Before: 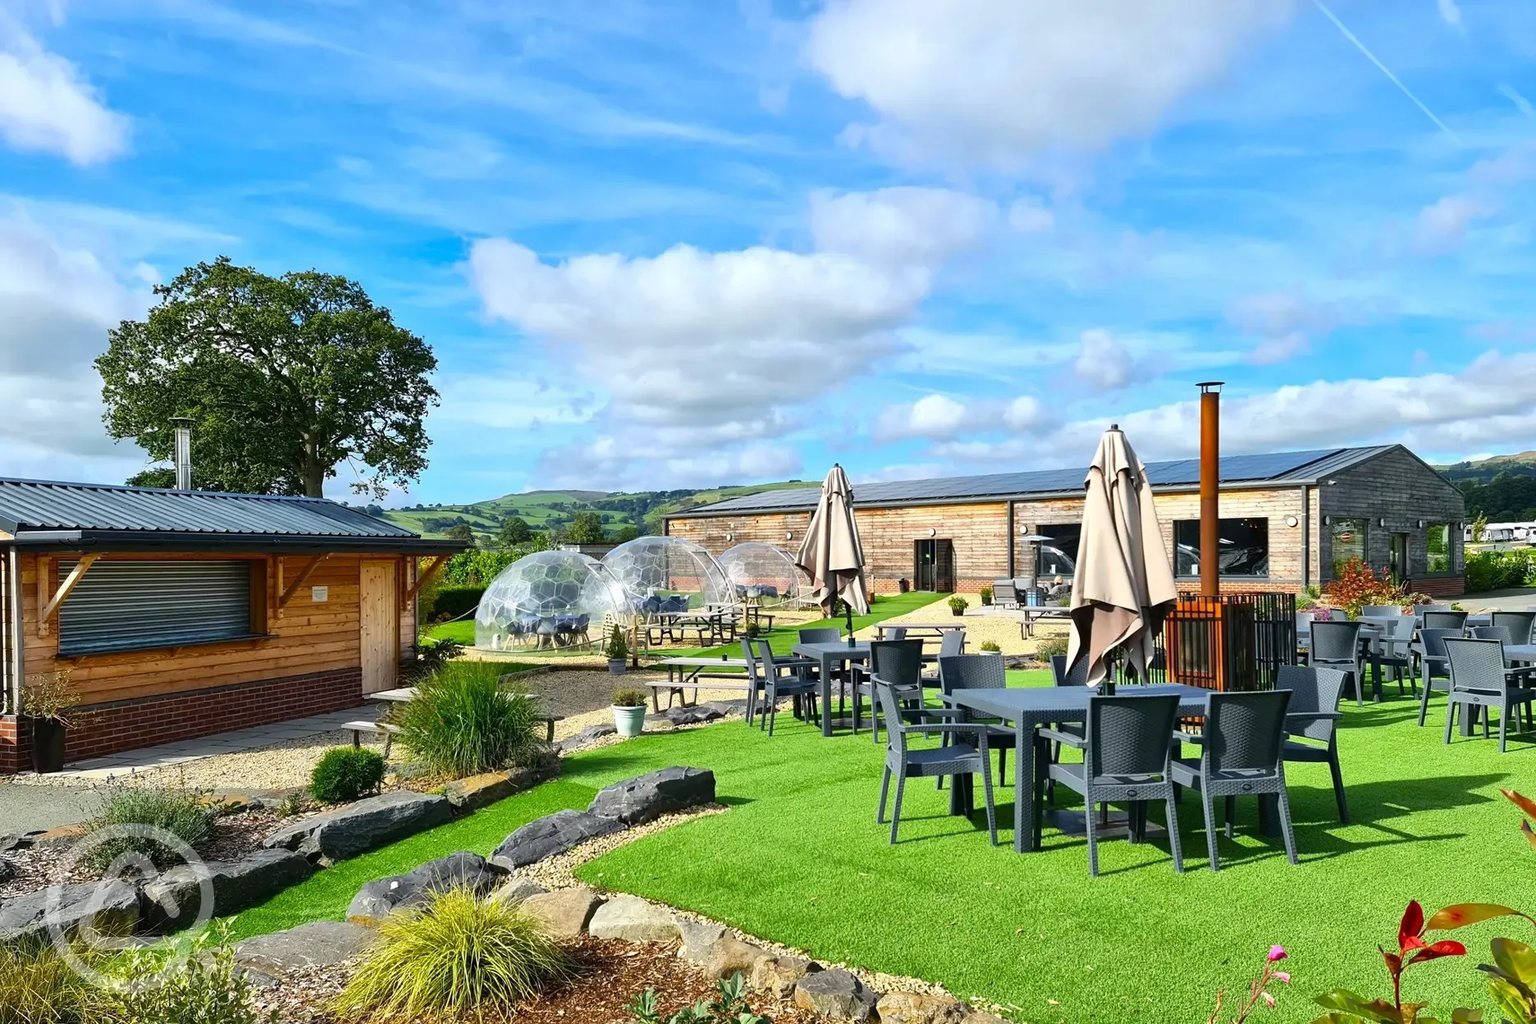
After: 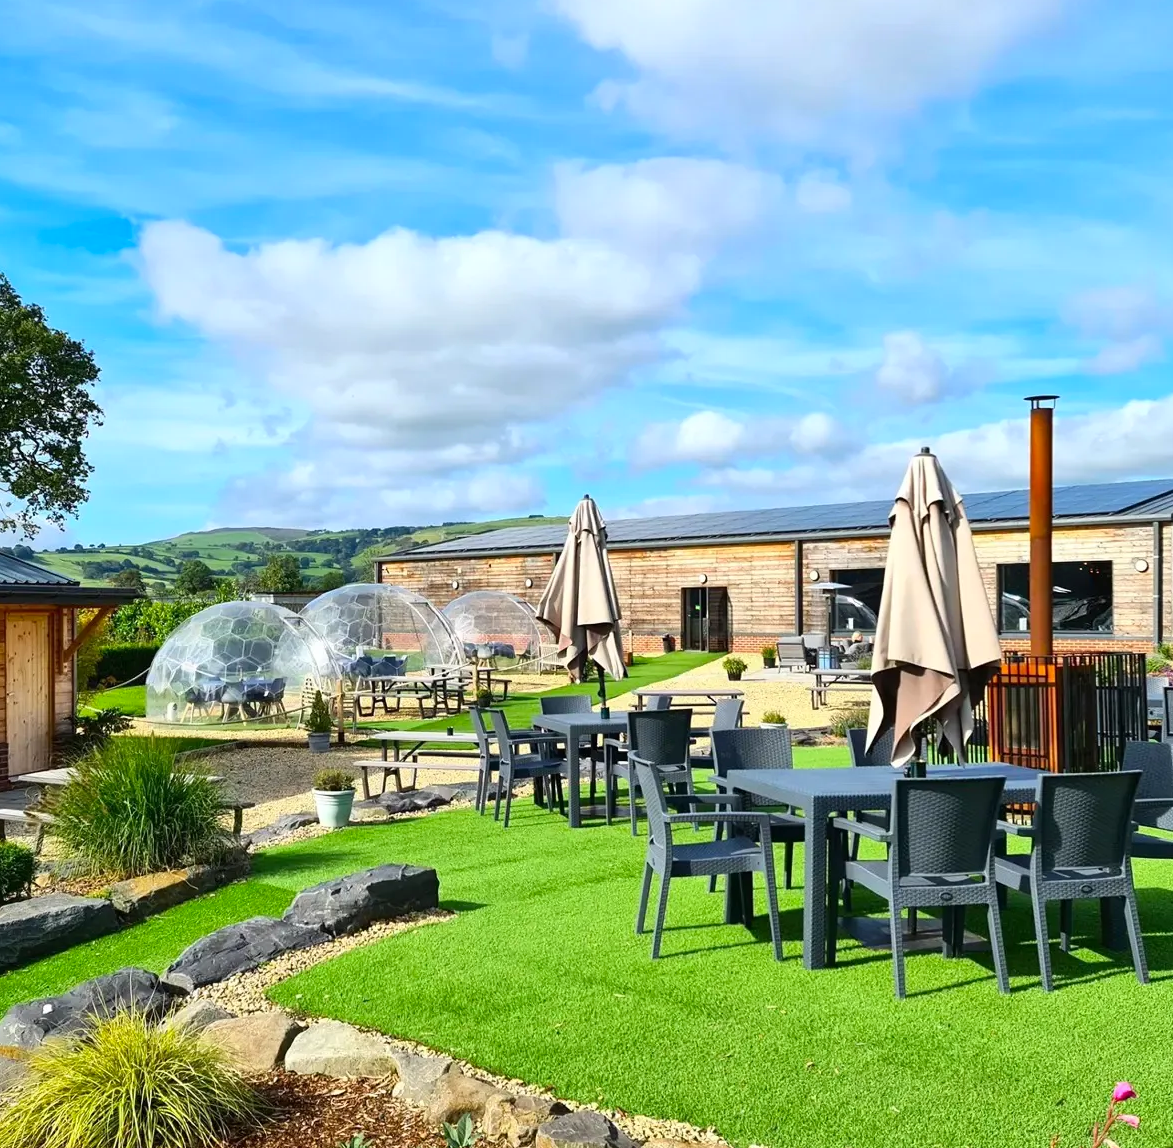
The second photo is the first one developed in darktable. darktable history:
contrast brightness saturation: contrast 0.098, brightness 0.03, saturation 0.092
crop and rotate: left 23.18%, top 5.621%, right 14.152%, bottom 2.325%
